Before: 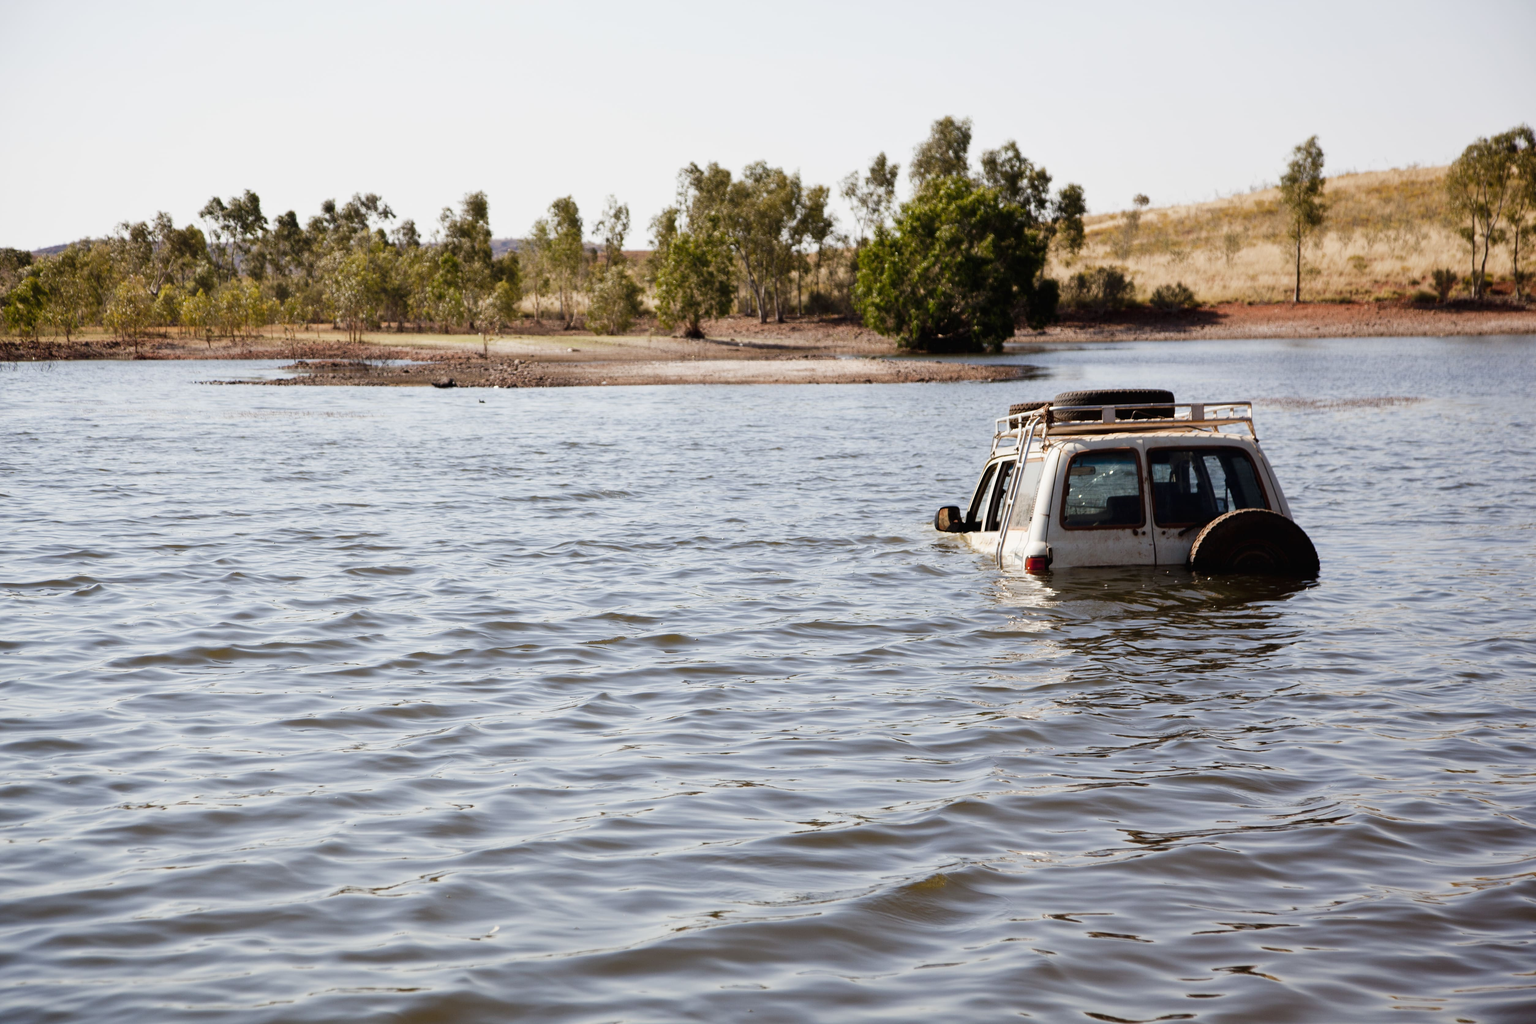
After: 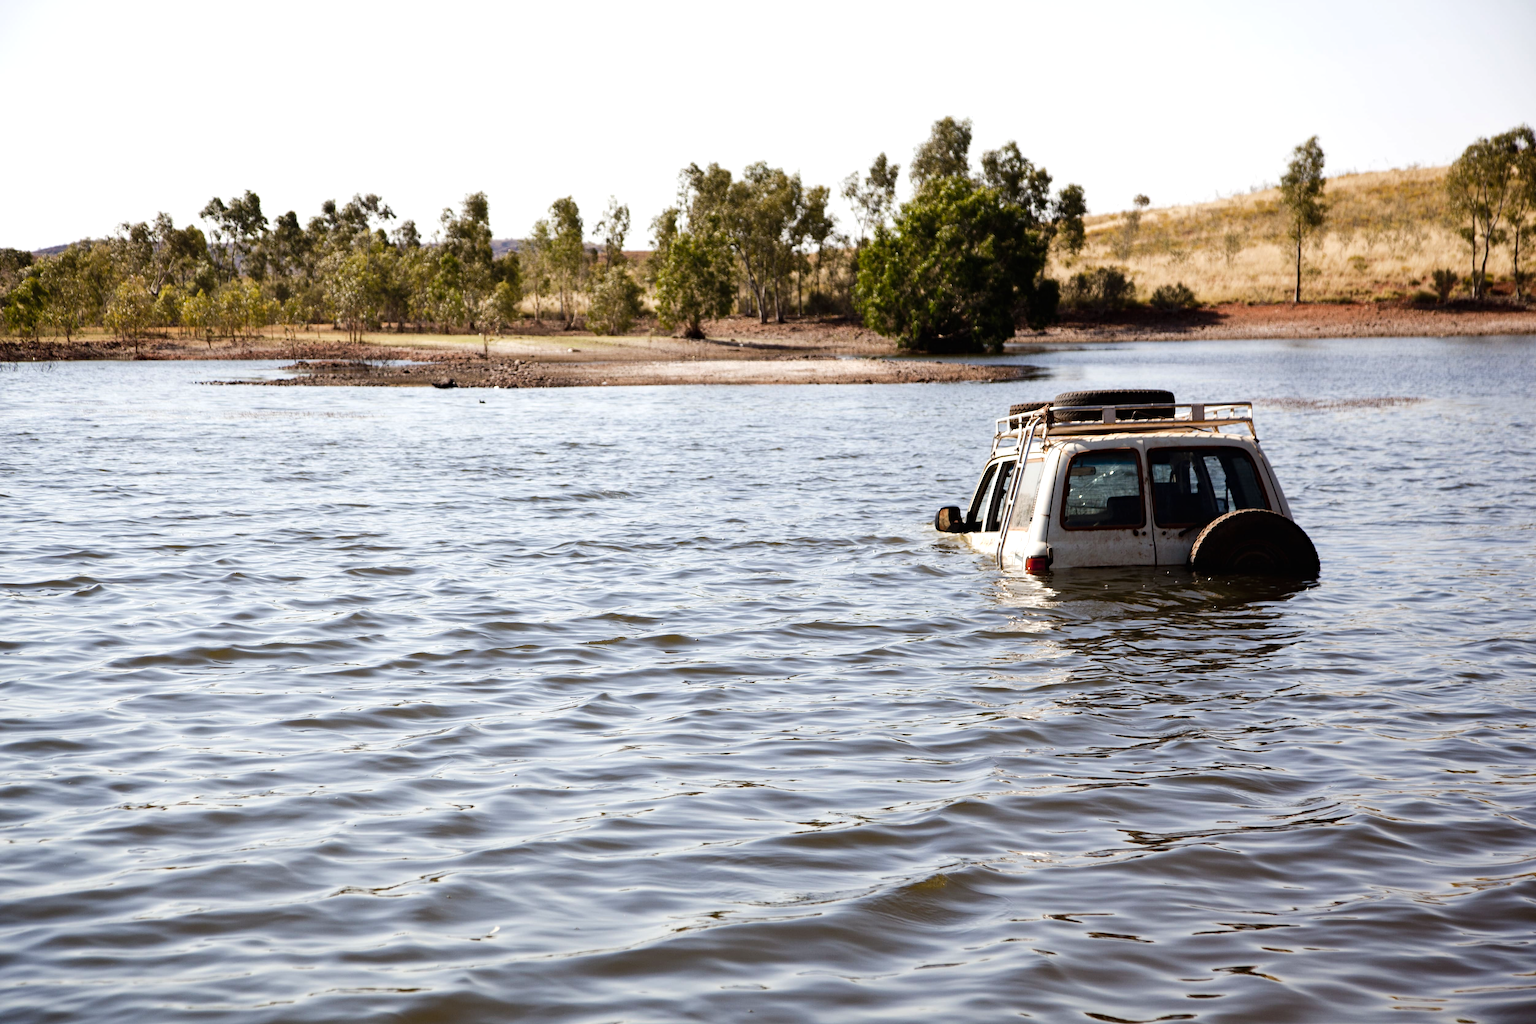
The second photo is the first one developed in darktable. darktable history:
haze removal: compatibility mode true, adaptive false
tone equalizer: -8 EV -0.417 EV, -7 EV -0.389 EV, -6 EV -0.333 EV, -5 EV -0.222 EV, -3 EV 0.222 EV, -2 EV 0.333 EV, -1 EV 0.389 EV, +0 EV 0.417 EV, edges refinement/feathering 500, mask exposure compensation -1.57 EV, preserve details no
